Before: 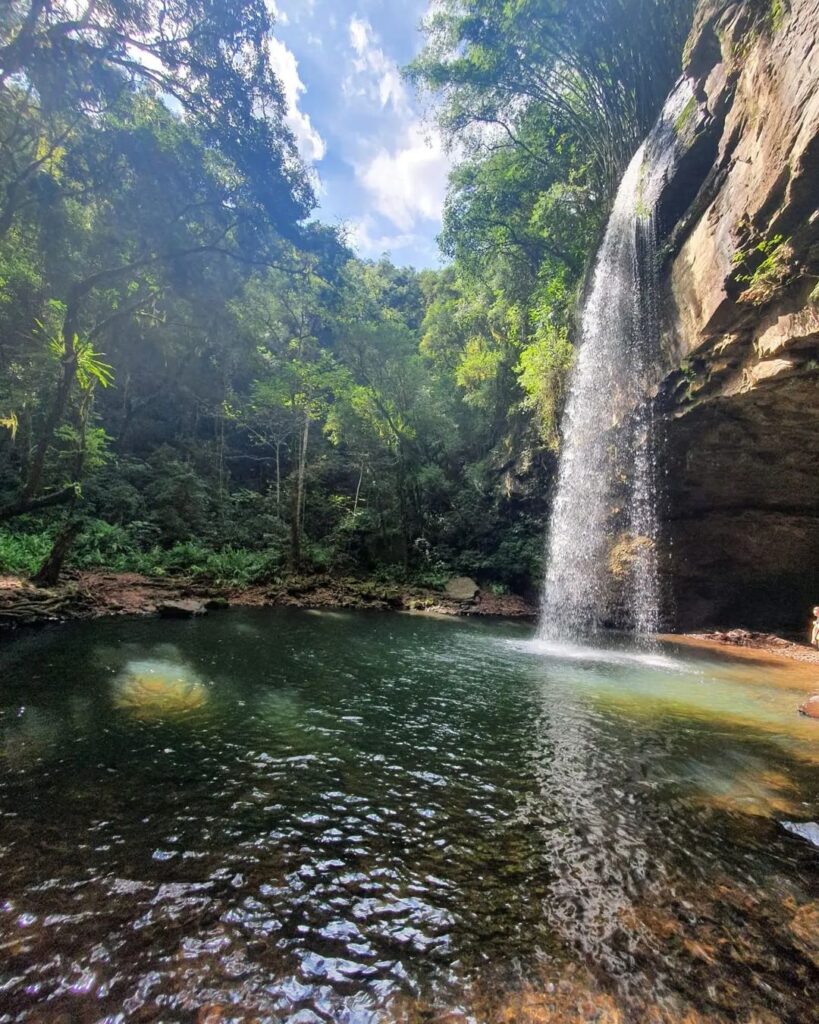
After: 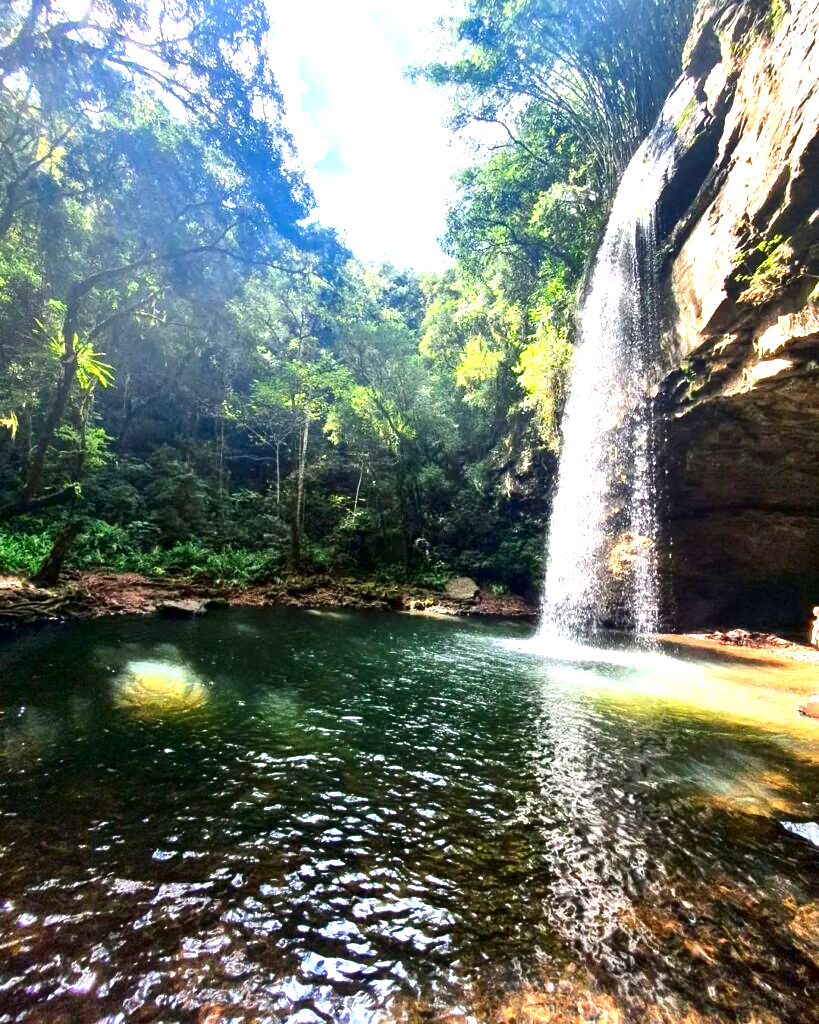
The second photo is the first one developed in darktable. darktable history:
contrast brightness saturation: contrast 0.1, brightness -0.26, saturation 0.14
exposure: black level correction 0.001, exposure 1.398 EV, compensate exposure bias true, compensate highlight preservation false
